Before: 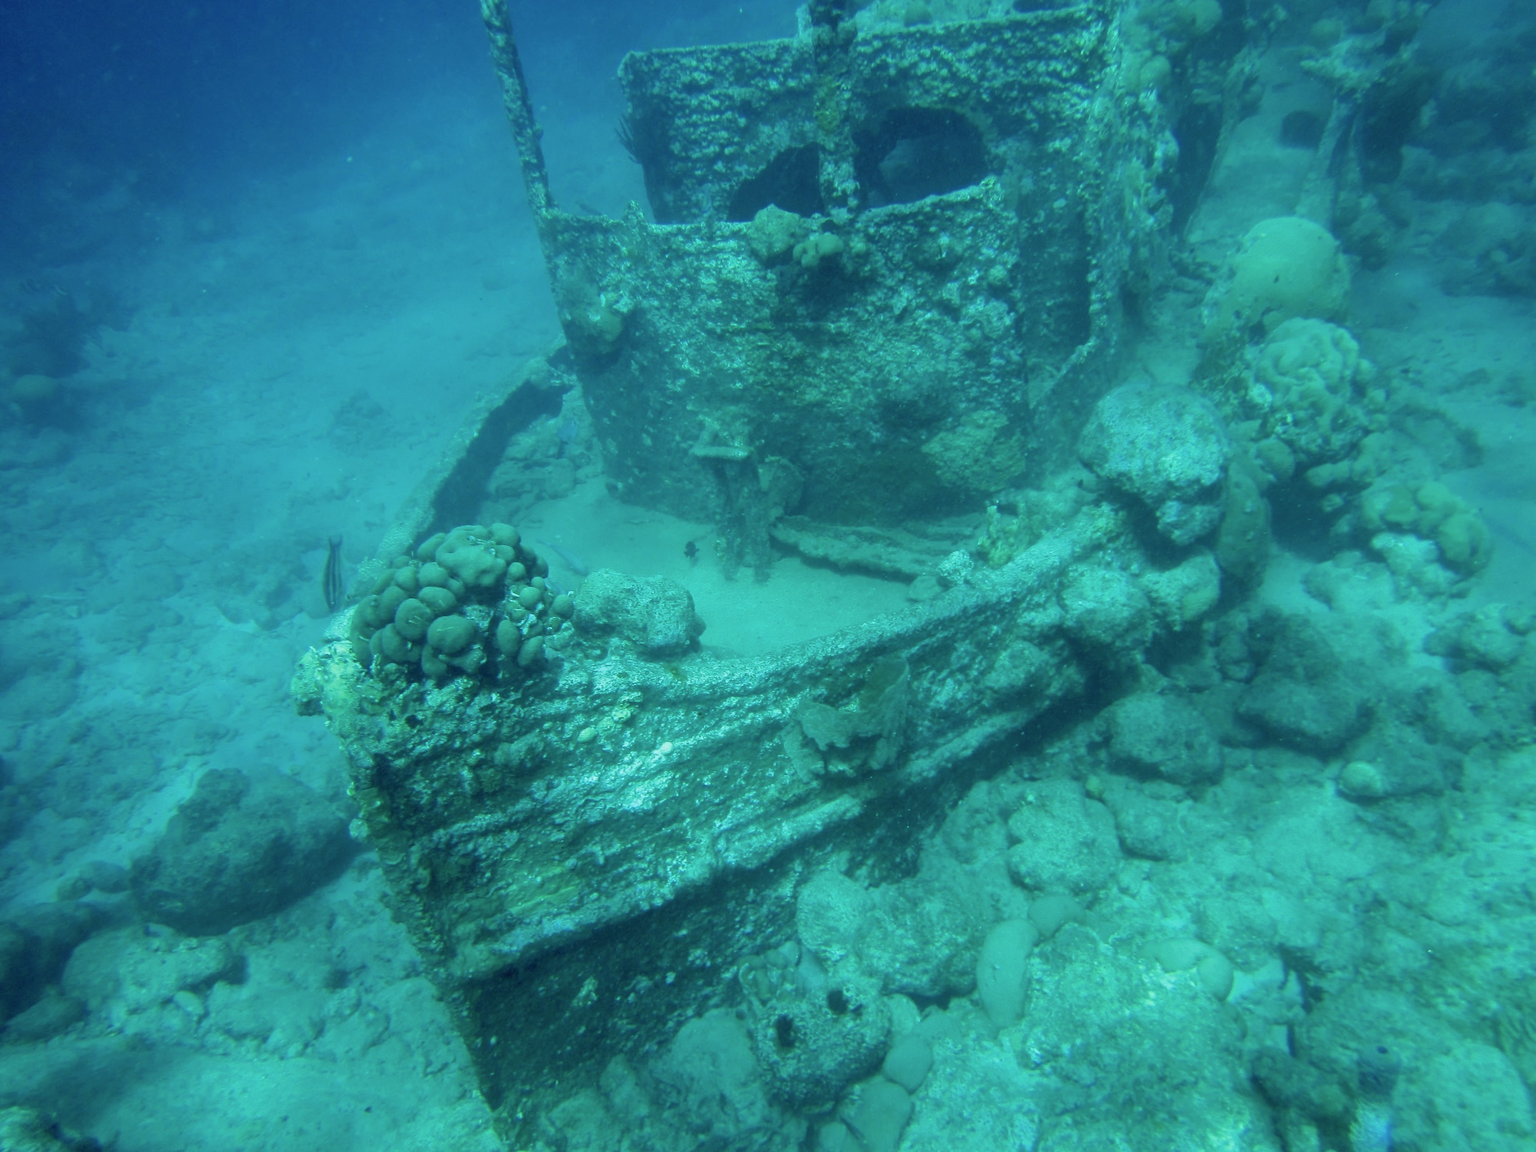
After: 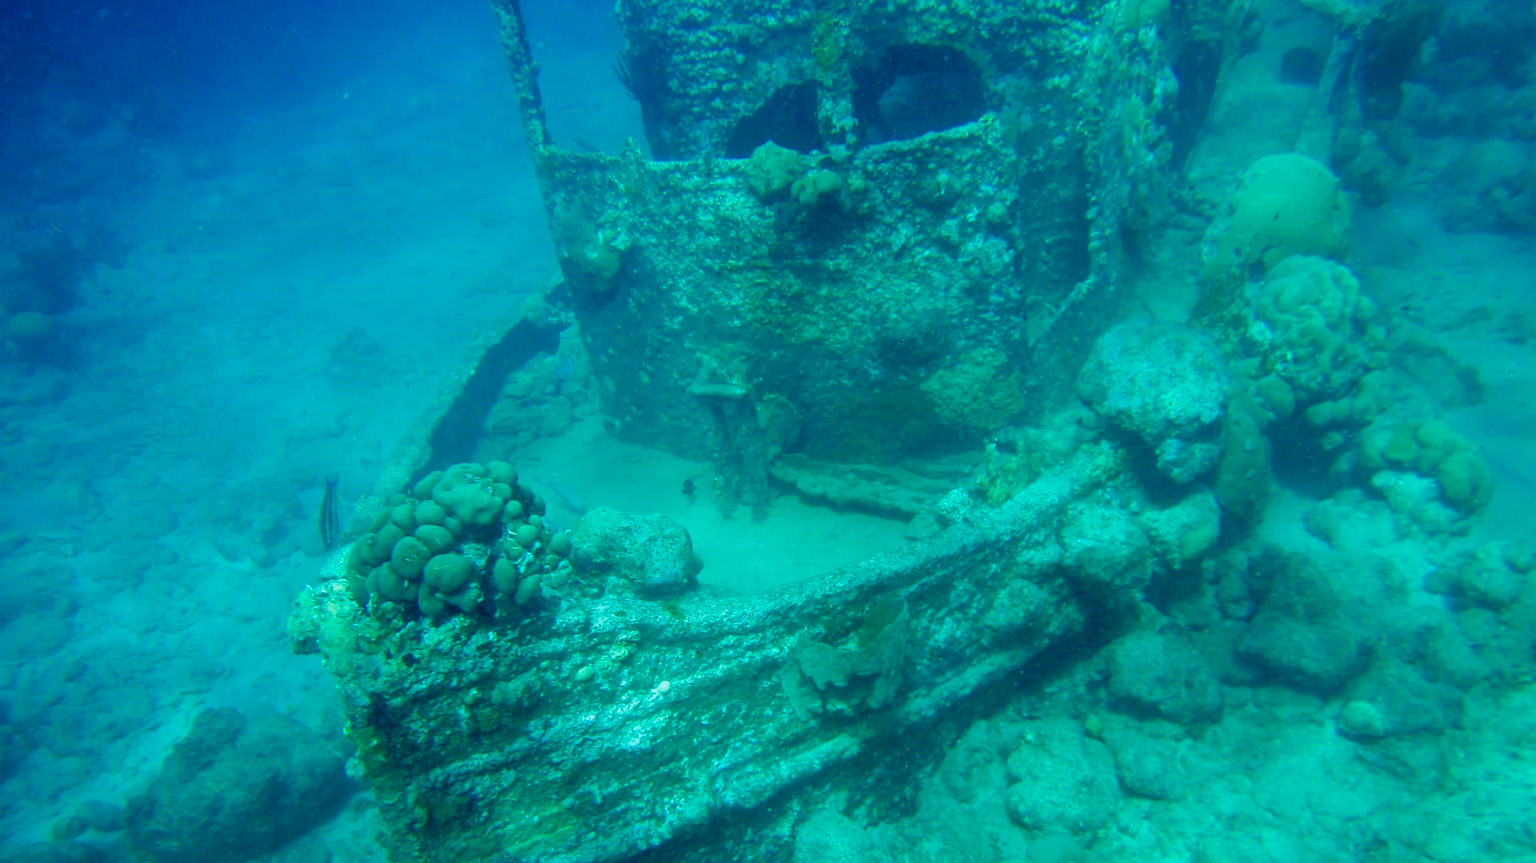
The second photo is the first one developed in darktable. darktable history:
crop: left 0.352%, top 5.564%, bottom 19.751%
color balance rgb: linear chroma grading › global chroma 9.704%, perceptual saturation grading › global saturation 20%, perceptual saturation grading › highlights -25.436%, perceptual saturation grading › shadows 49.955%, global vibrance 20%
